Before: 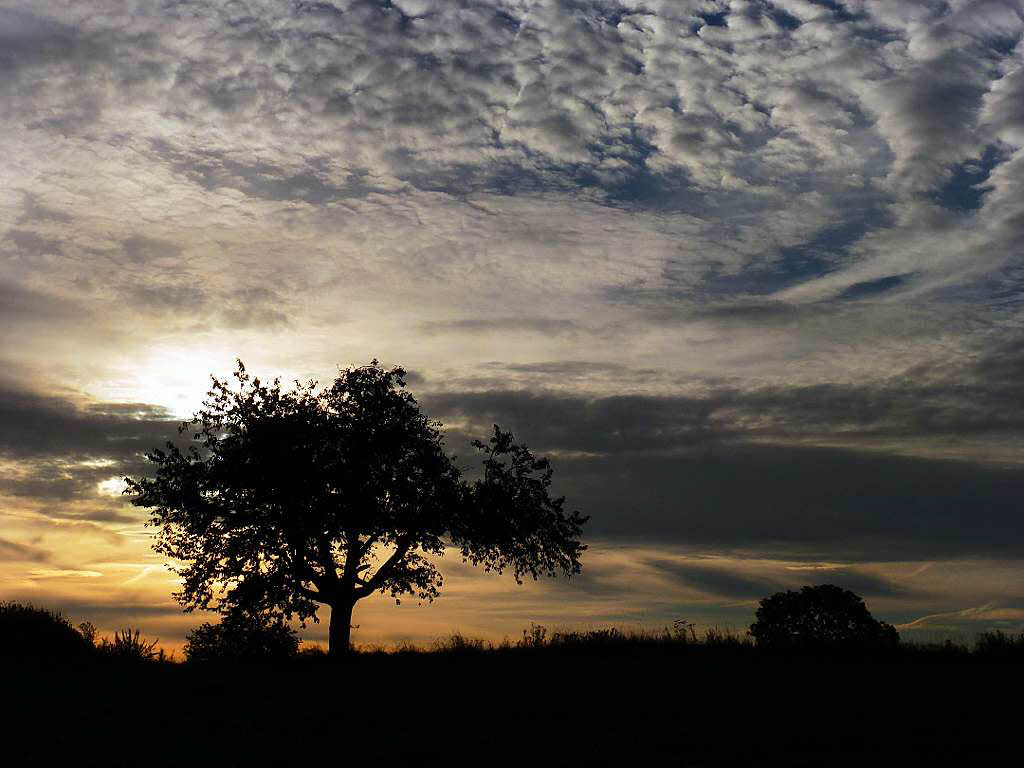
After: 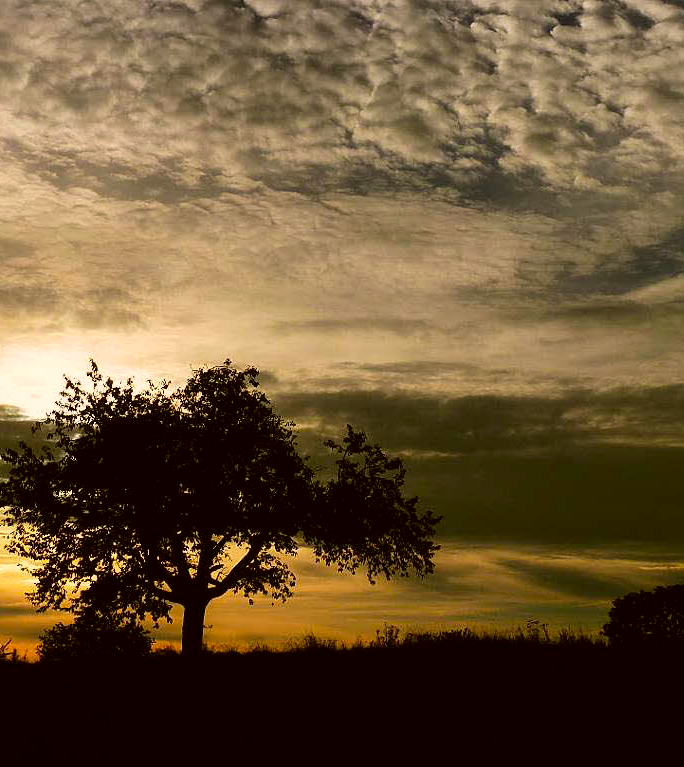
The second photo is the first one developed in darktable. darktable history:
color correction: highlights a* 8.48, highlights b* 14.9, shadows a* -0.4, shadows b* 26.2
exposure: black level correction 0.002, compensate highlight preservation false
crop and rotate: left 14.423%, right 18.717%
